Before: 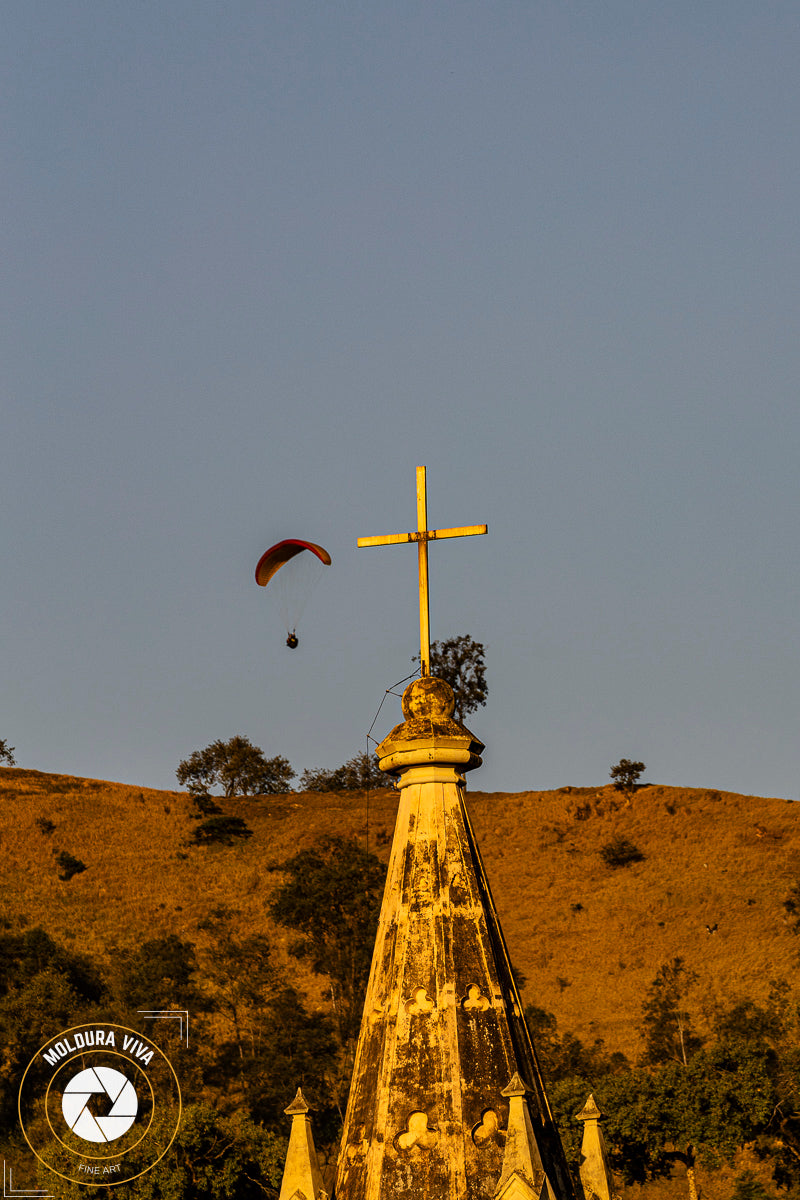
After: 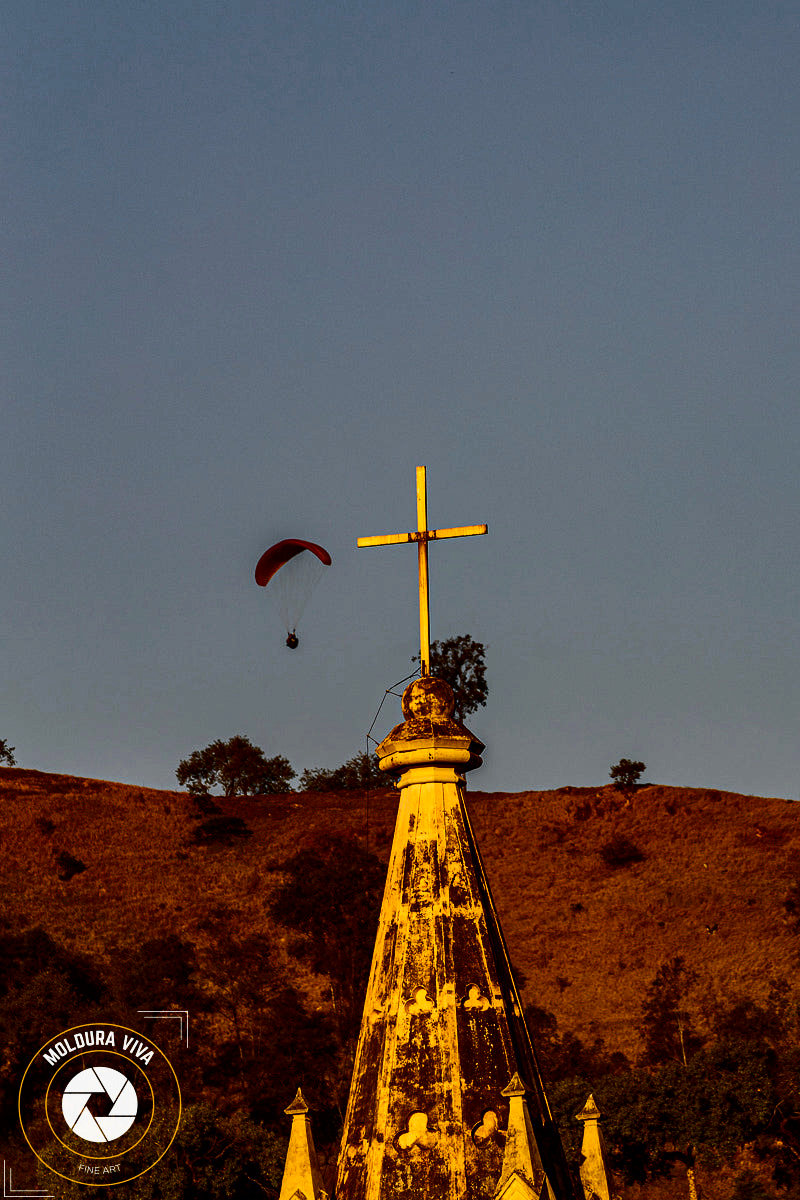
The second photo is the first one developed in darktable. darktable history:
contrast brightness saturation: contrast 0.238, brightness -0.228, saturation 0.143
